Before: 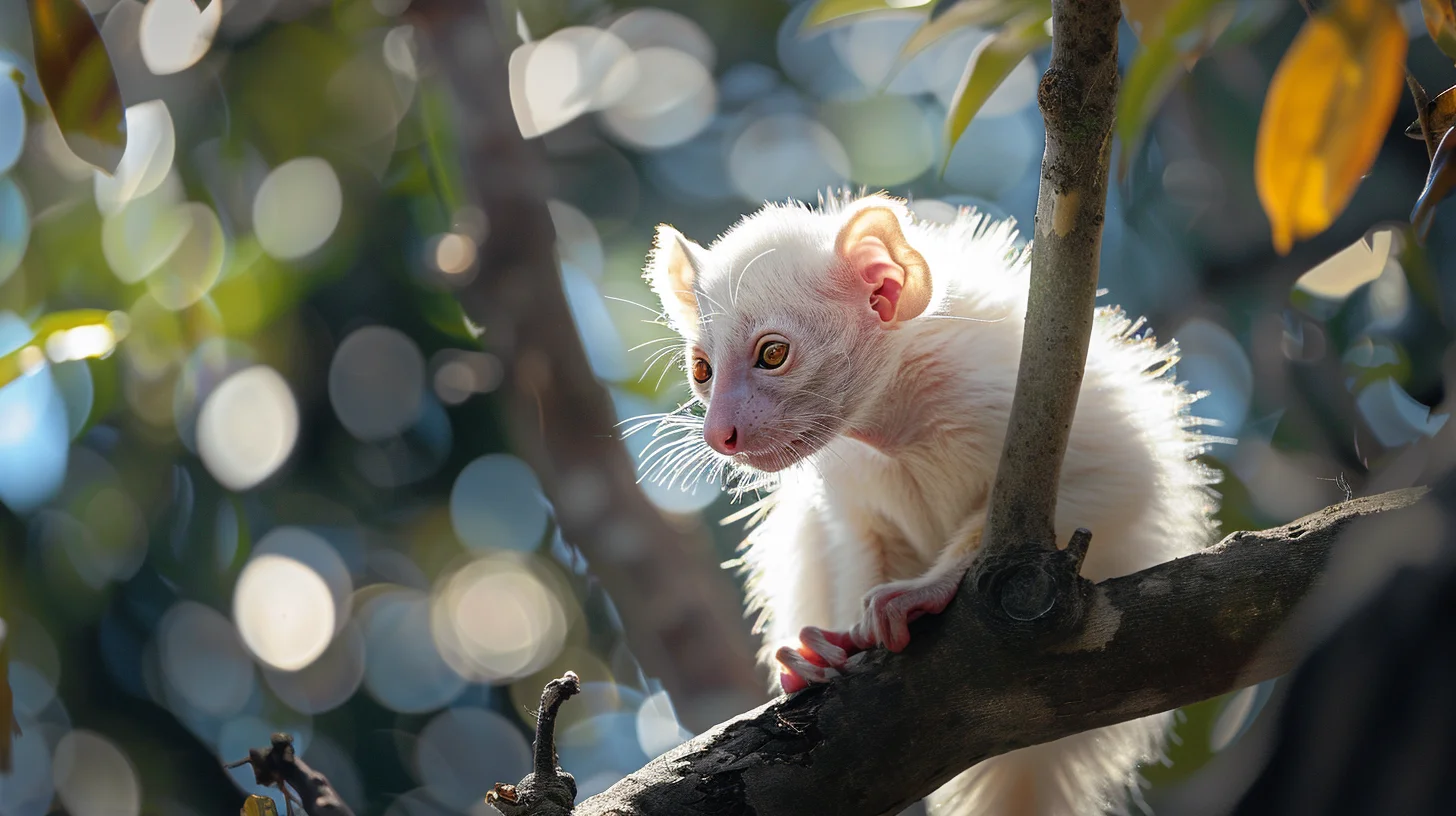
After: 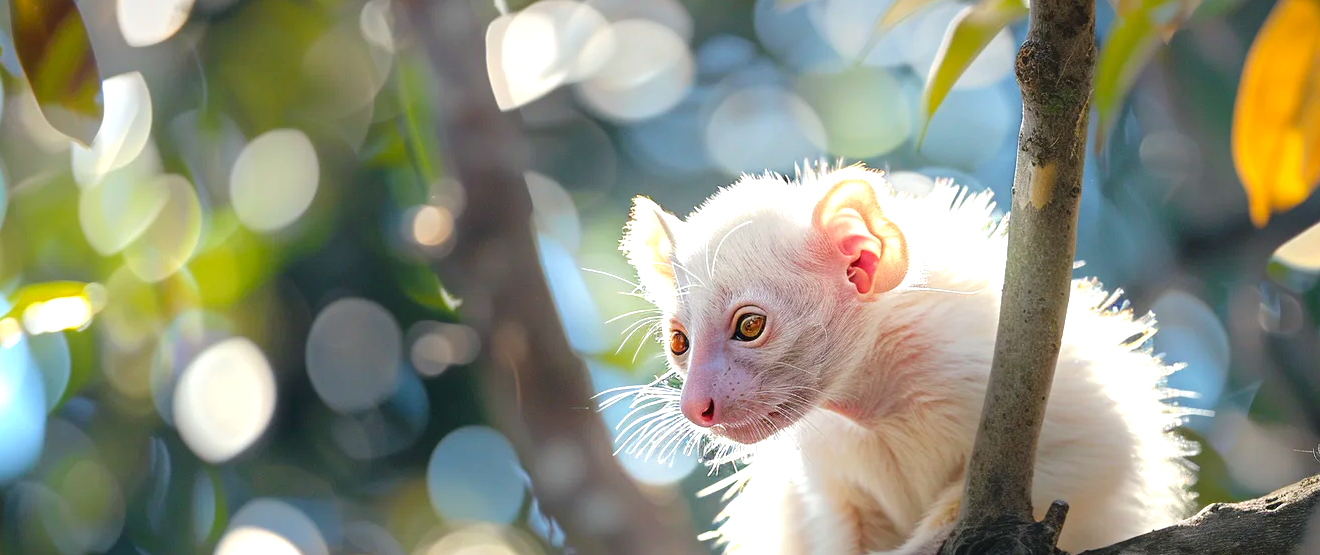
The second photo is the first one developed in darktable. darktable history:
exposure: exposure 0.609 EV, compensate exposure bias true, compensate highlight preservation false
color balance rgb: perceptual saturation grading › global saturation 0.97%, perceptual brilliance grading › mid-tones 9.96%, perceptual brilliance grading › shadows 14.626%, global vibrance 20%
crop: left 1.621%, top 3.452%, right 7.653%, bottom 28.451%
